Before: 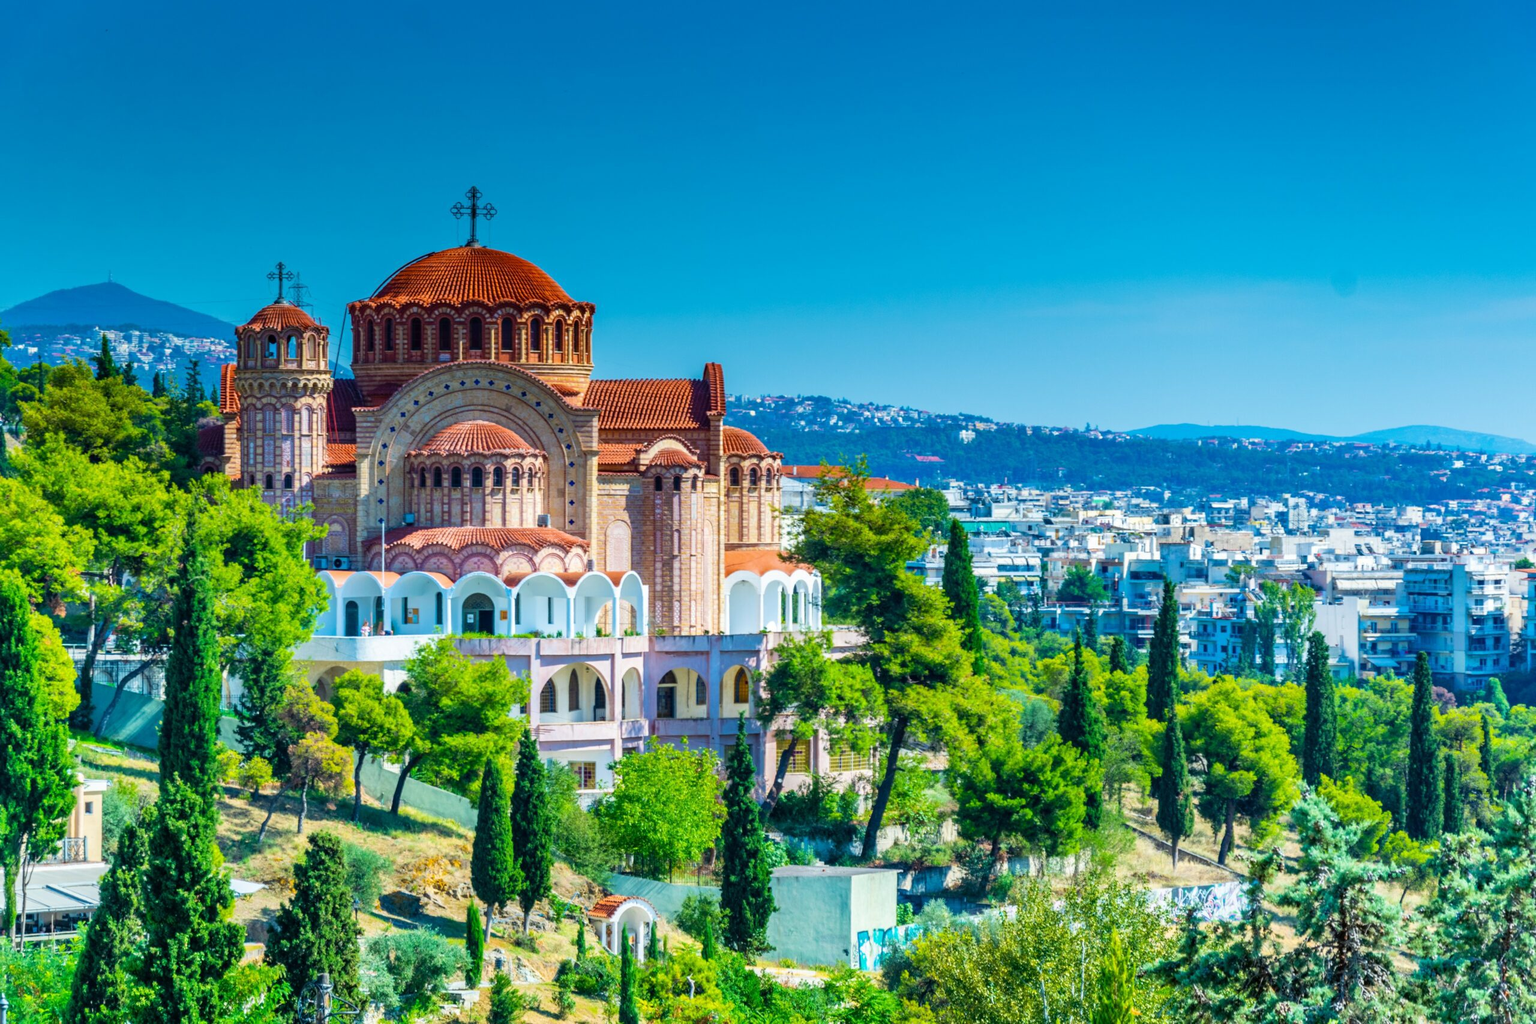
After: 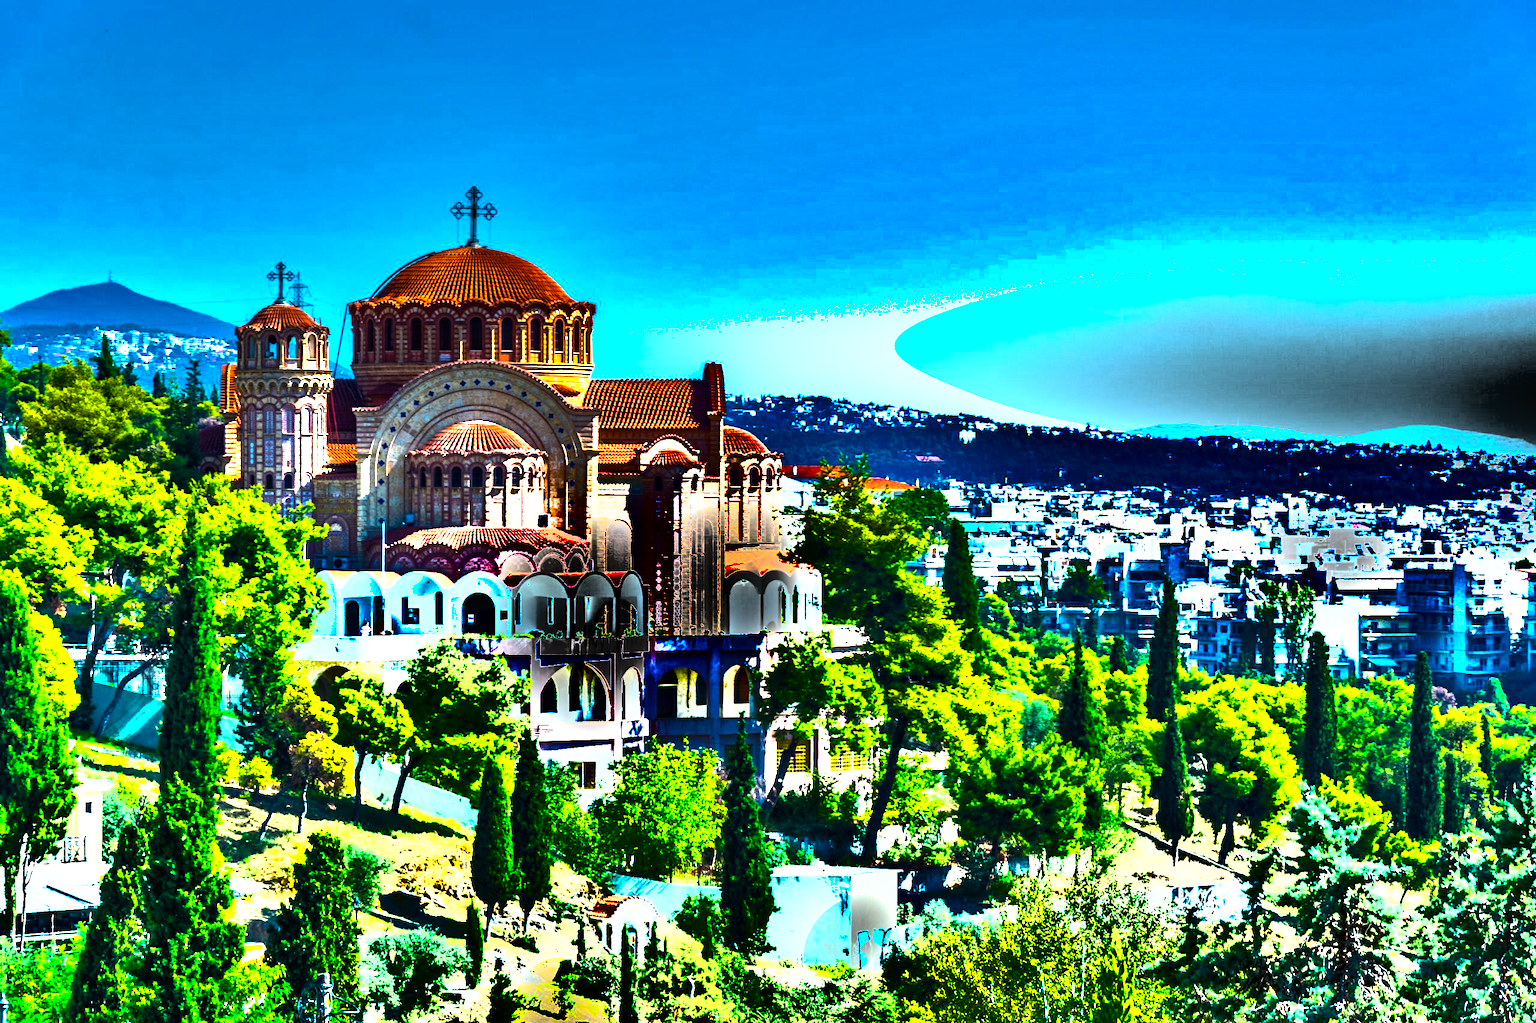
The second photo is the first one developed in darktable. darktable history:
color balance rgb: perceptual saturation grading › global saturation 10.236%, perceptual brilliance grading › highlights 74.974%, perceptual brilliance grading › shadows -30.198%, global vibrance 31.76%
shadows and highlights: shadows 20.87, highlights -81.01, soften with gaussian
